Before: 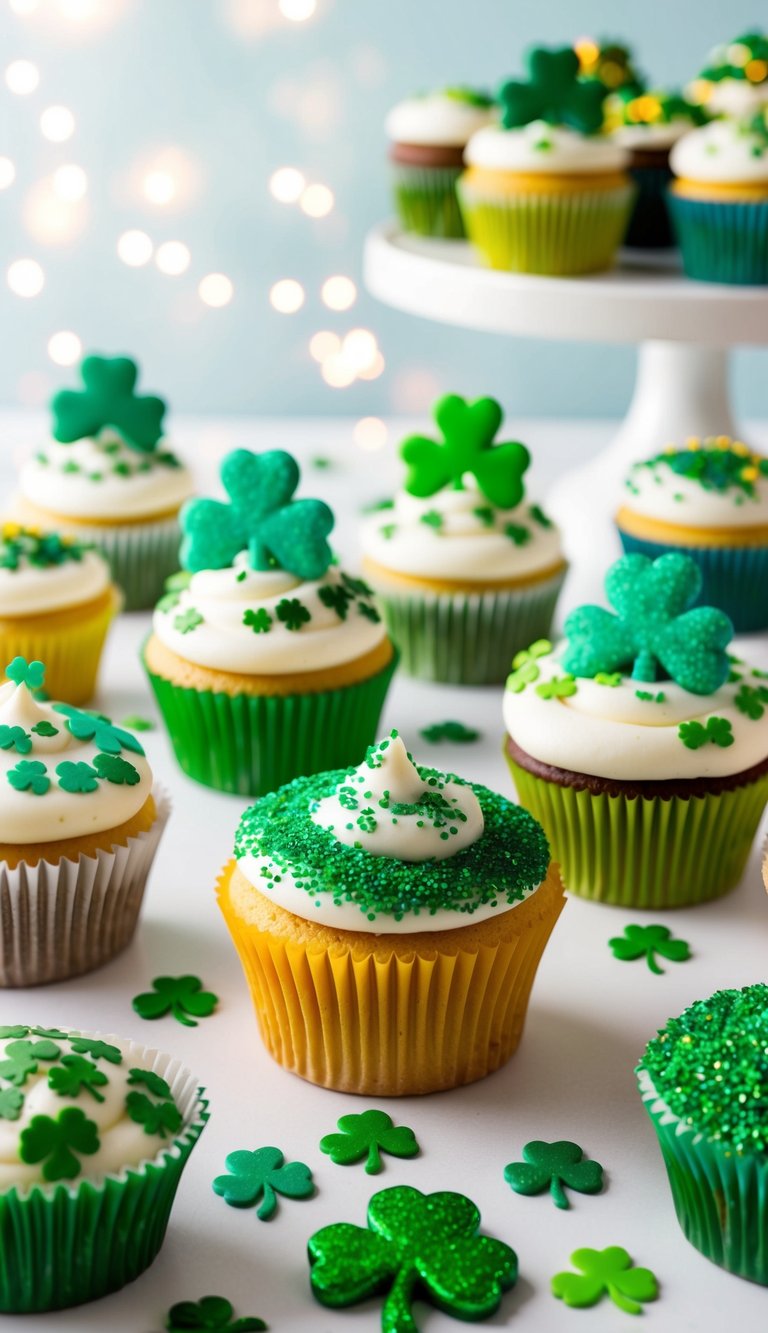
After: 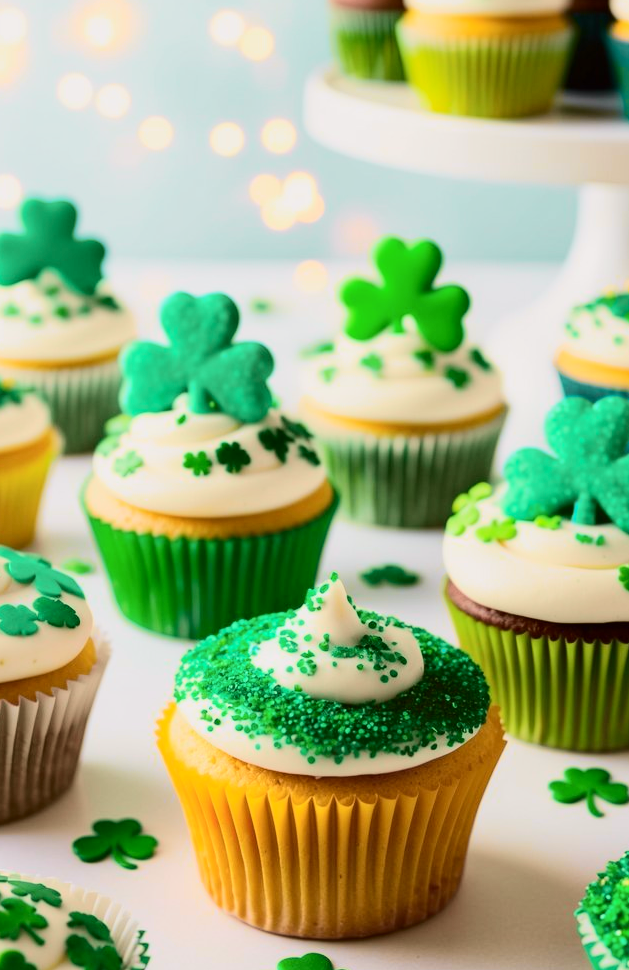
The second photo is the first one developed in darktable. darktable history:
tone curve: curves: ch0 [(0, 0.006) (0.184, 0.172) (0.405, 0.46) (0.456, 0.528) (0.634, 0.728) (0.877, 0.89) (0.984, 0.935)]; ch1 [(0, 0) (0.443, 0.43) (0.492, 0.495) (0.566, 0.582) (0.595, 0.606) (0.608, 0.609) (0.65, 0.677) (1, 1)]; ch2 [(0, 0) (0.33, 0.301) (0.421, 0.443) (0.447, 0.489) (0.492, 0.495) (0.537, 0.583) (0.586, 0.591) (0.663, 0.686) (1, 1)], color space Lab, independent channels, preserve colors none
crop: left 7.856%, top 11.836%, right 10.12%, bottom 15.387%
